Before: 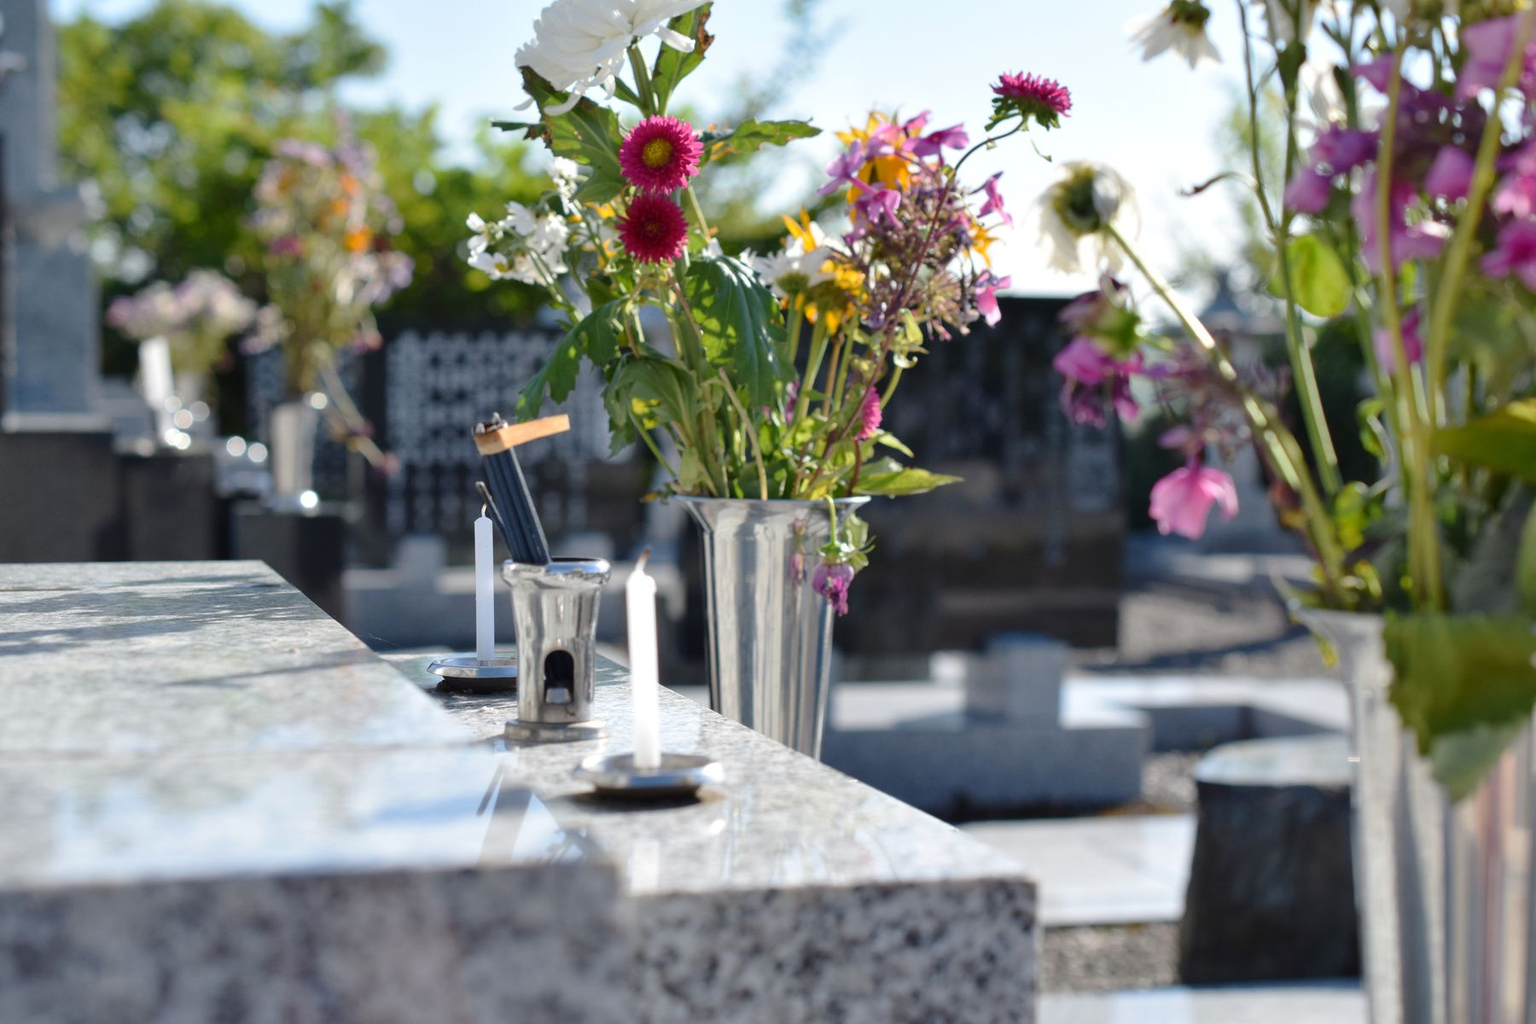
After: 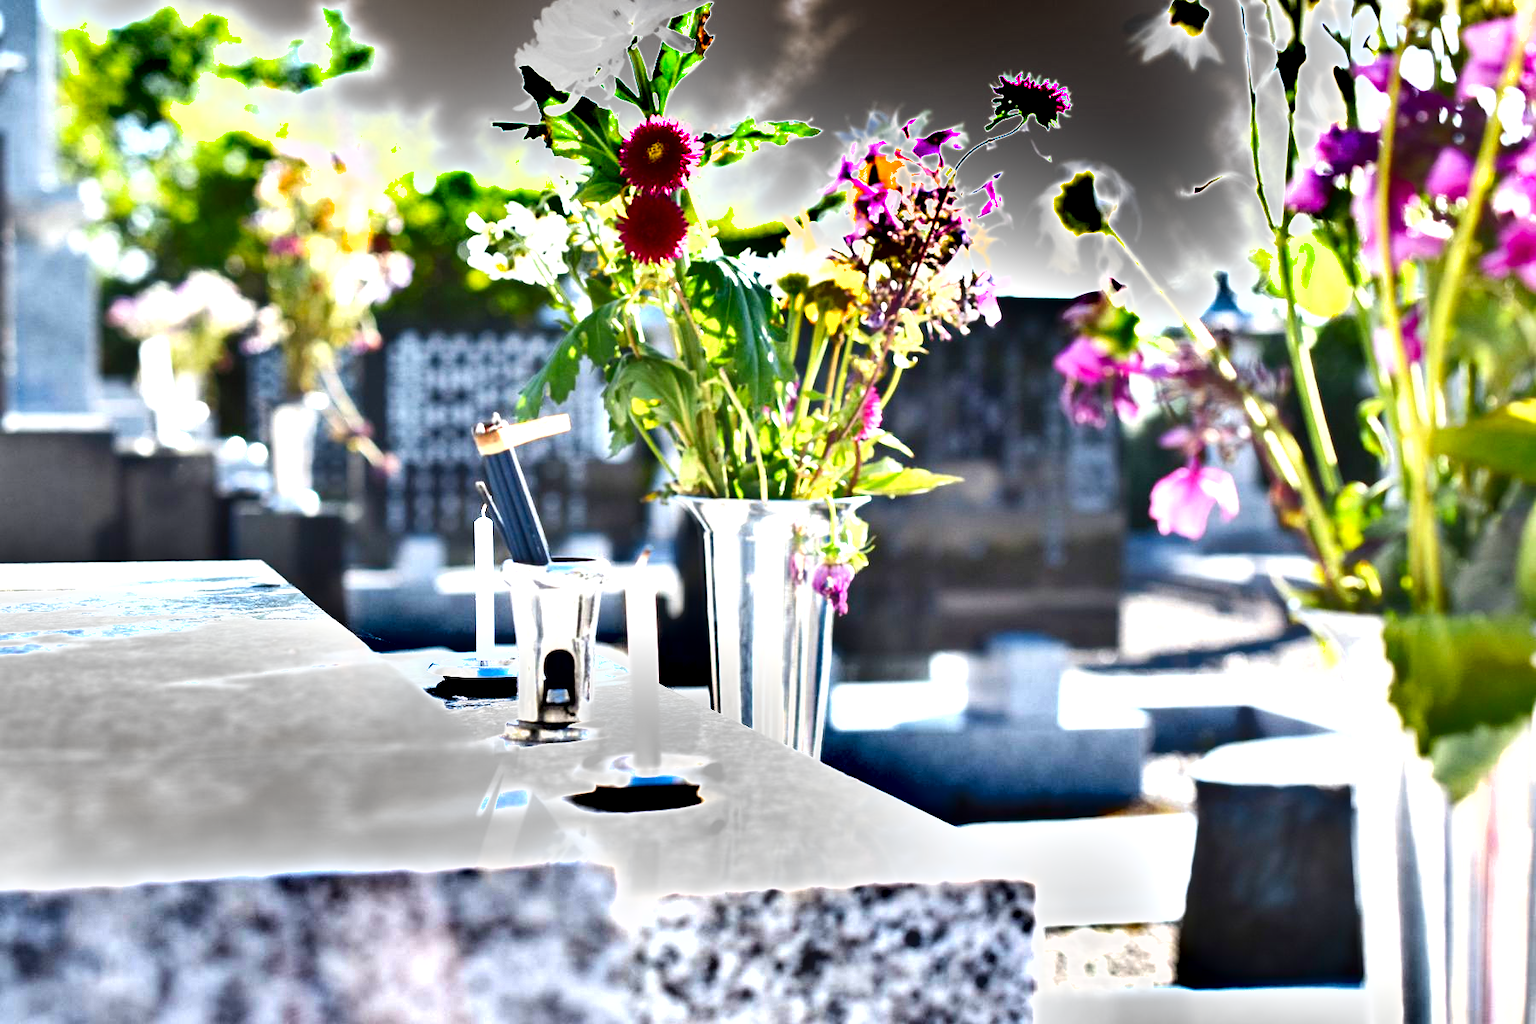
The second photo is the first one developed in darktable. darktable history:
shadows and highlights: shadows 53, soften with gaussian
levels: levels [0, 0.281, 0.562]
